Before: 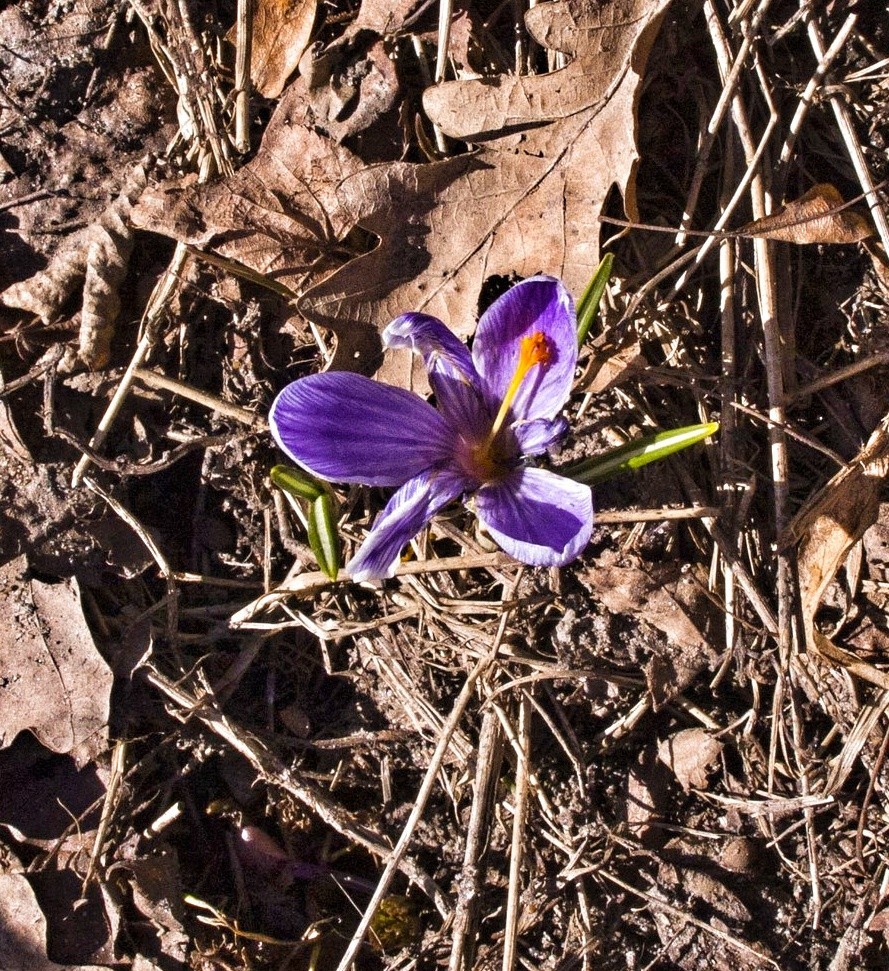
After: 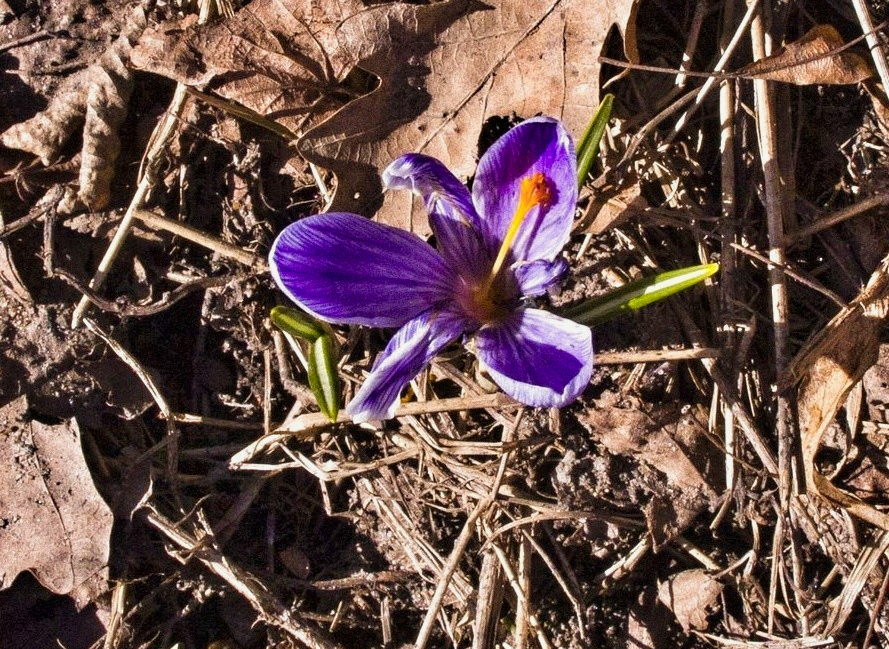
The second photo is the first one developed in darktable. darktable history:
crop: top 16.466%, bottom 16.695%
color calibration: output R [0.999, 0.026, -0.11, 0], output G [-0.019, 1.037, -0.099, 0], output B [0.022, -0.023, 0.902, 0], illuminant same as pipeline (D50), adaptation none (bypass), x 0.331, y 0.334, temperature 5005.42 K
